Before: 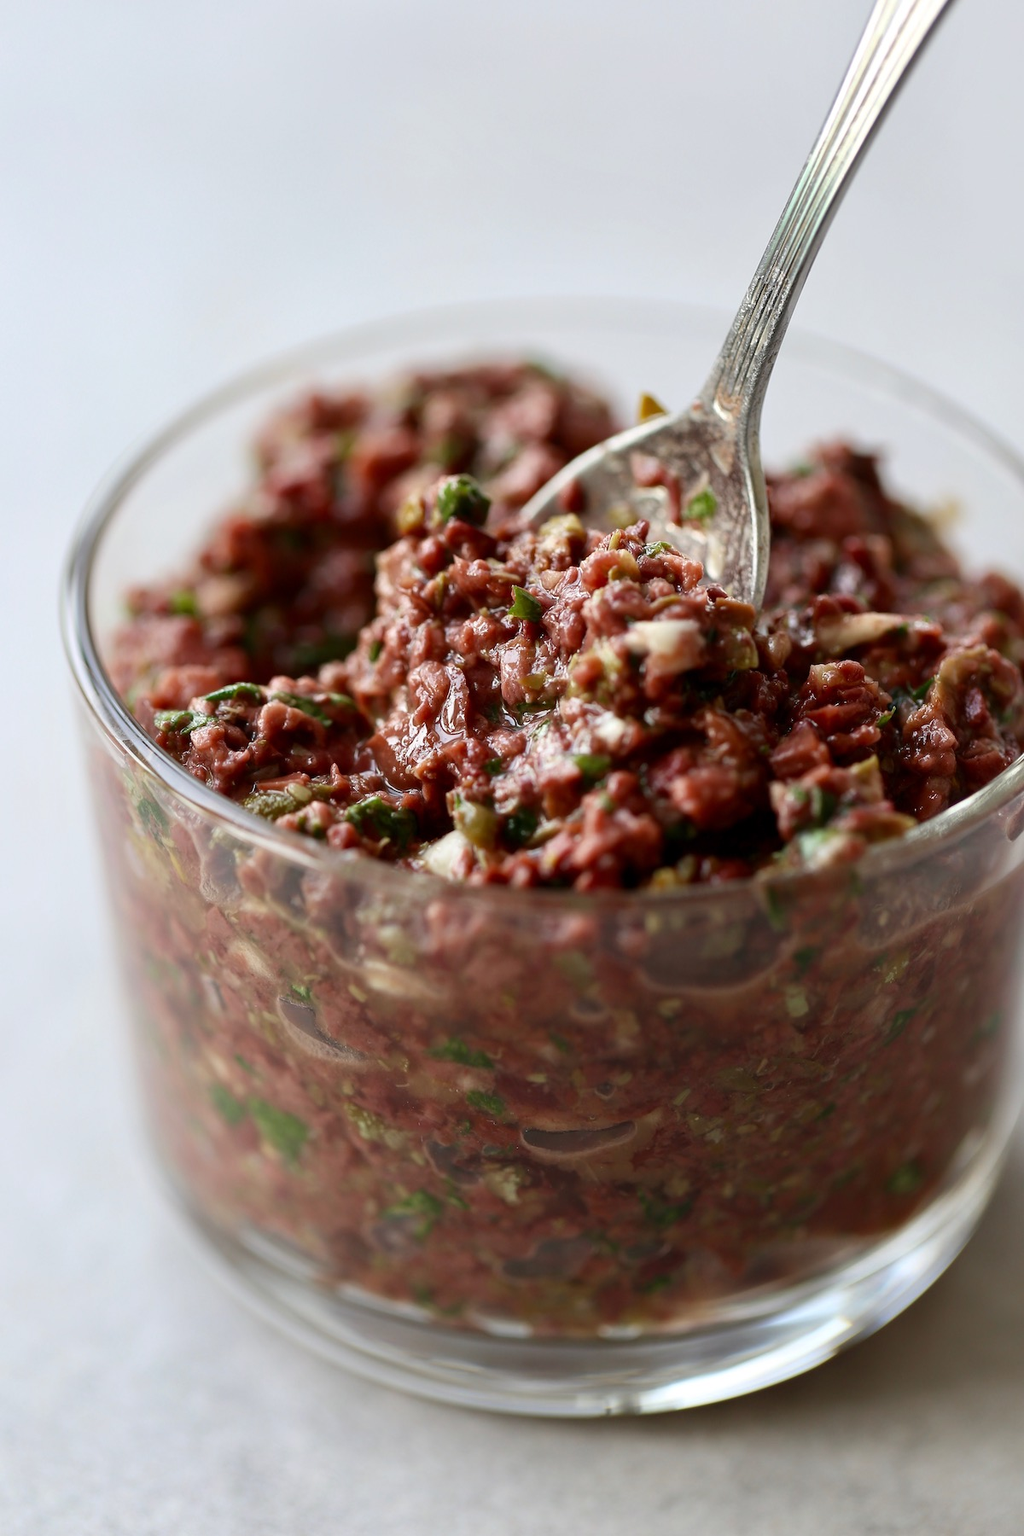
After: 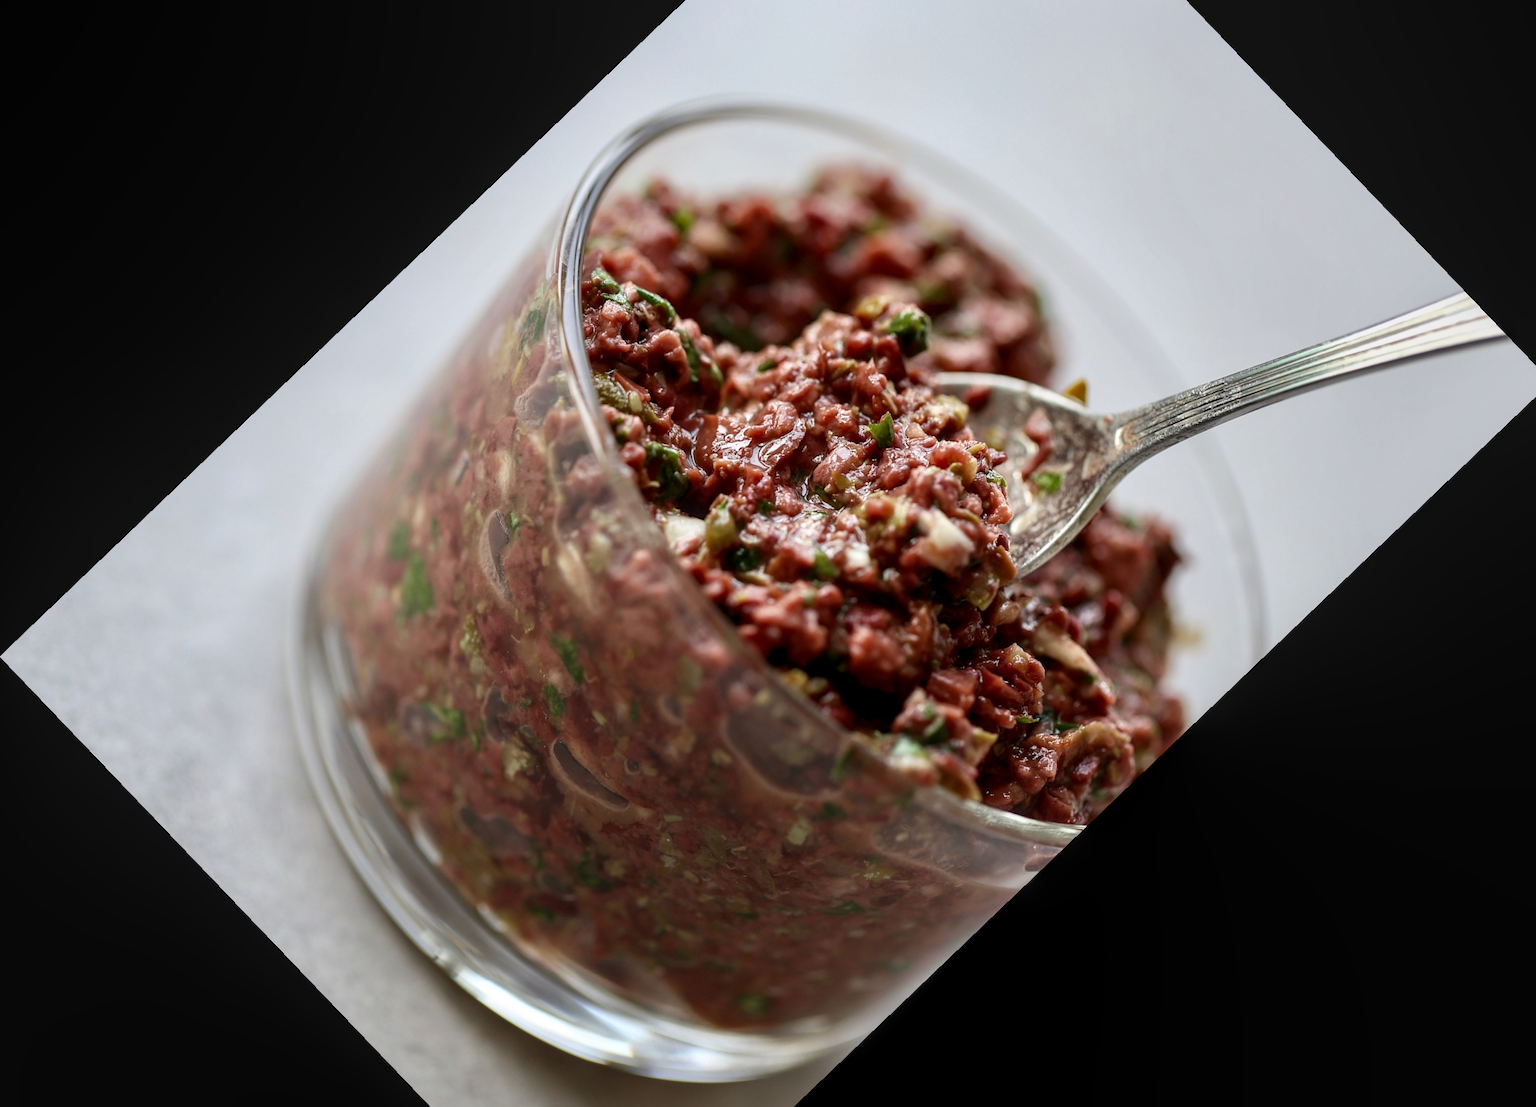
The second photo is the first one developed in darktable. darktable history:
local contrast: on, module defaults
crop and rotate: angle -46.26°, top 16.234%, right 0.912%, bottom 11.704%
